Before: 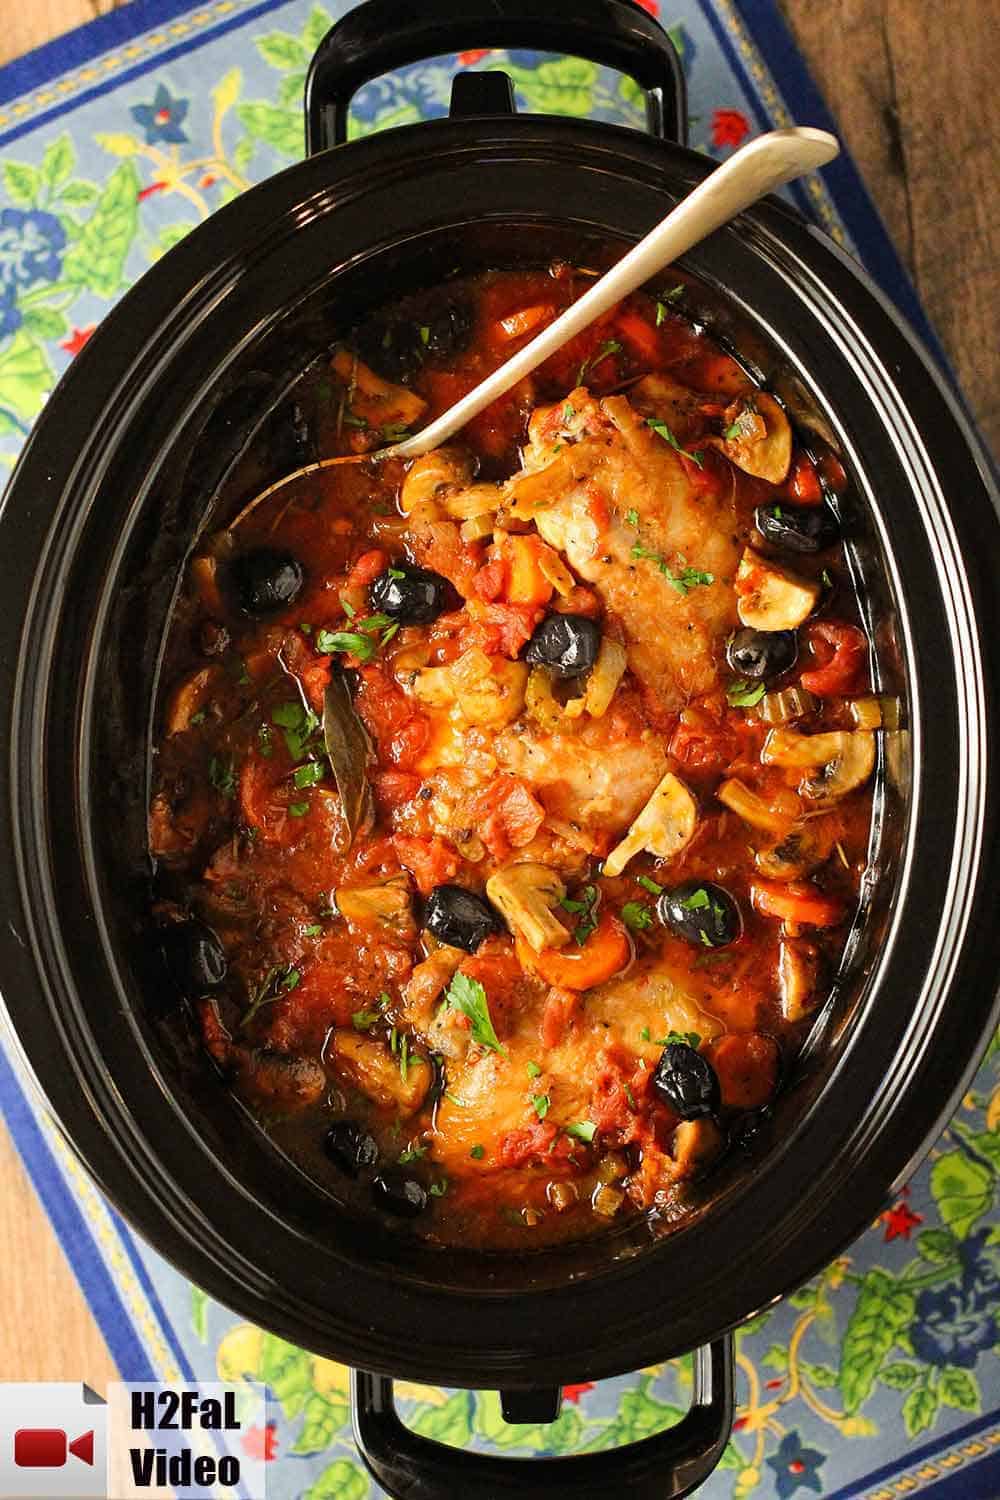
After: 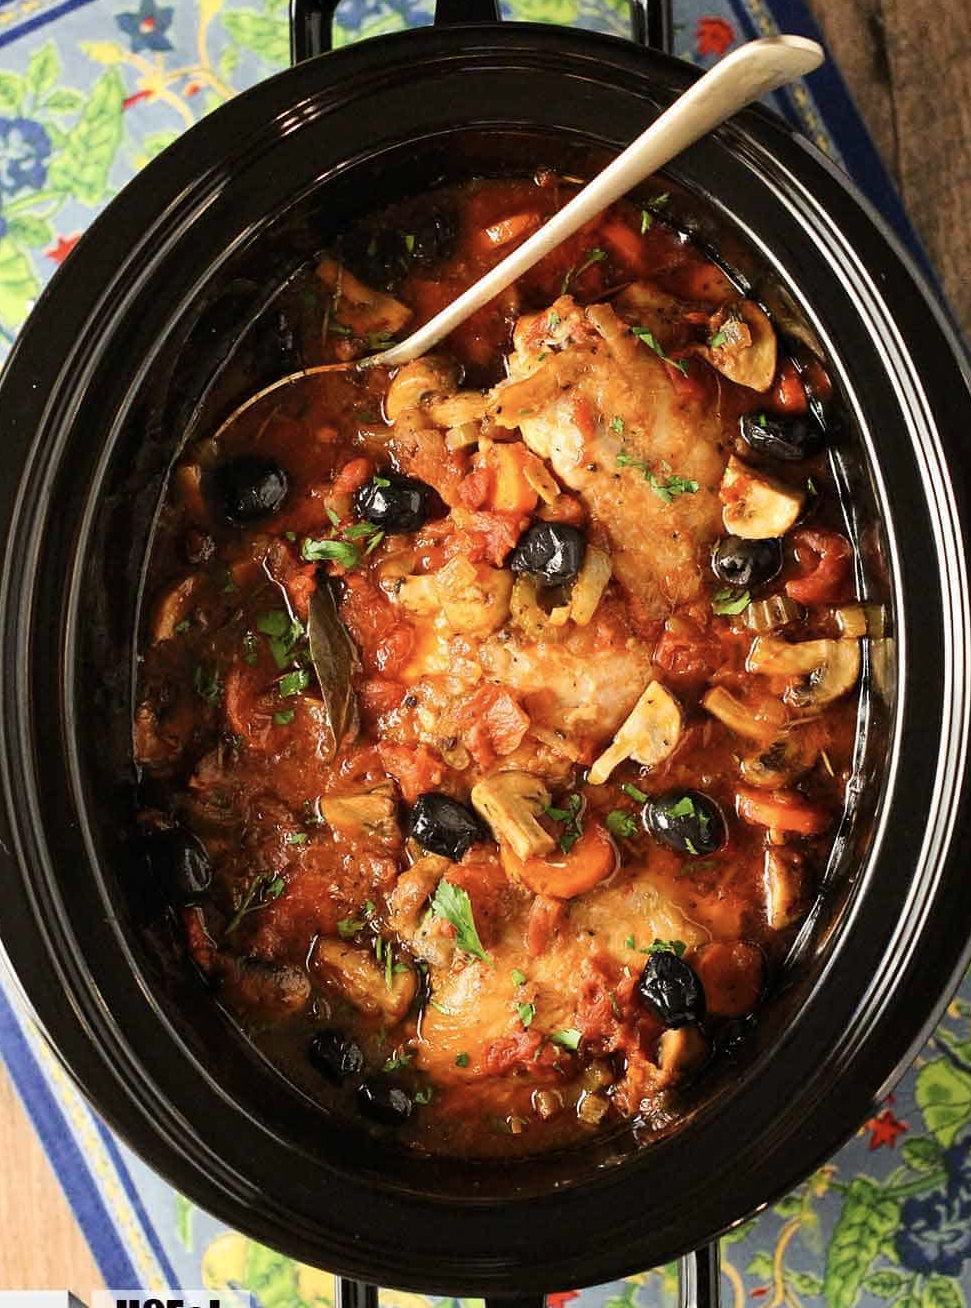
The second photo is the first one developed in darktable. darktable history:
contrast brightness saturation: contrast 0.11, saturation -0.17
crop: left 1.507%, top 6.147%, right 1.379%, bottom 6.637%
